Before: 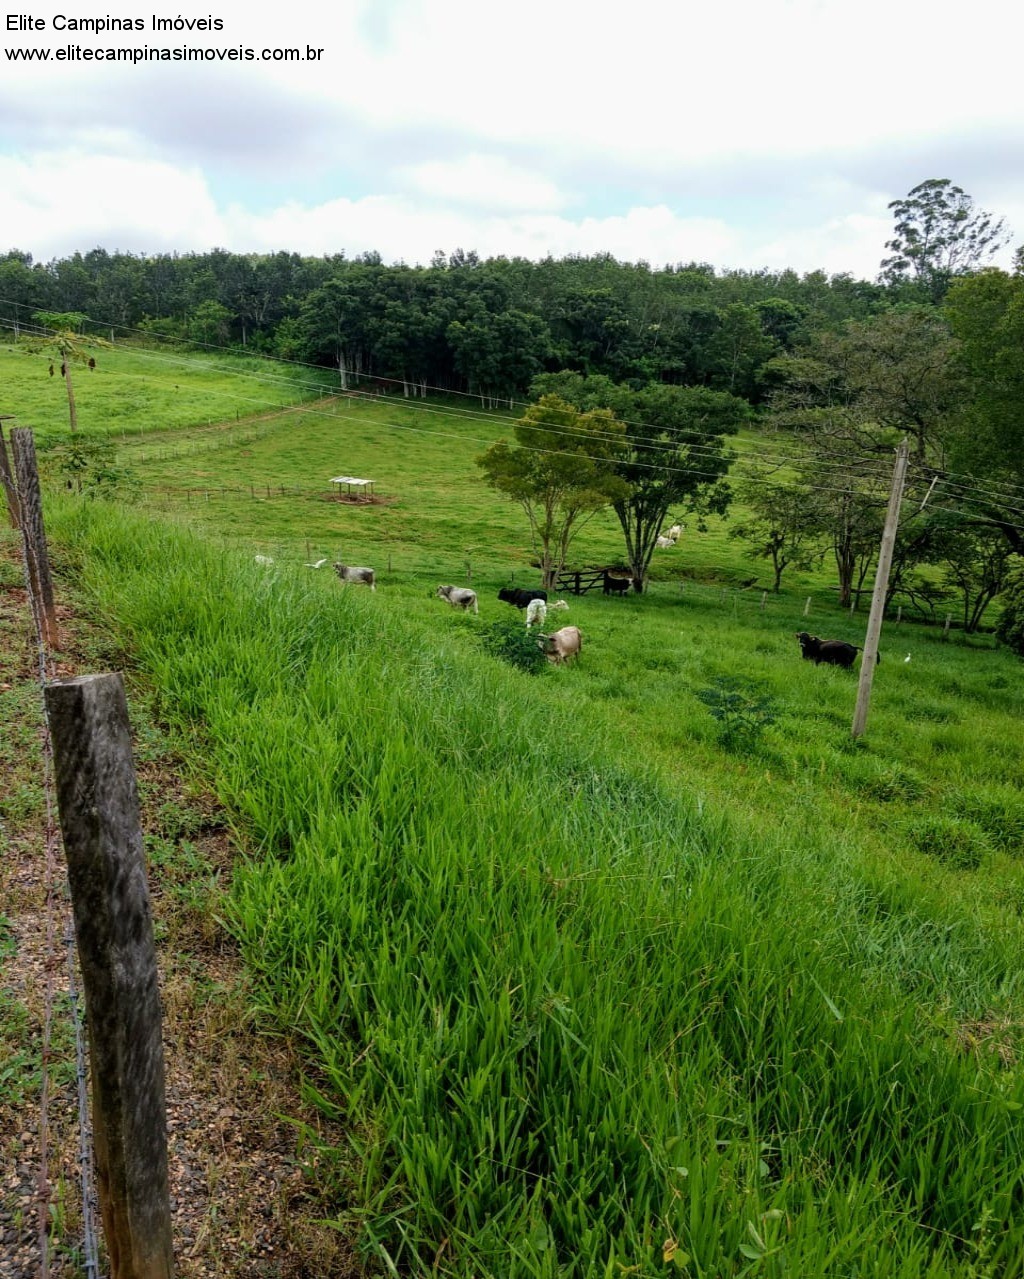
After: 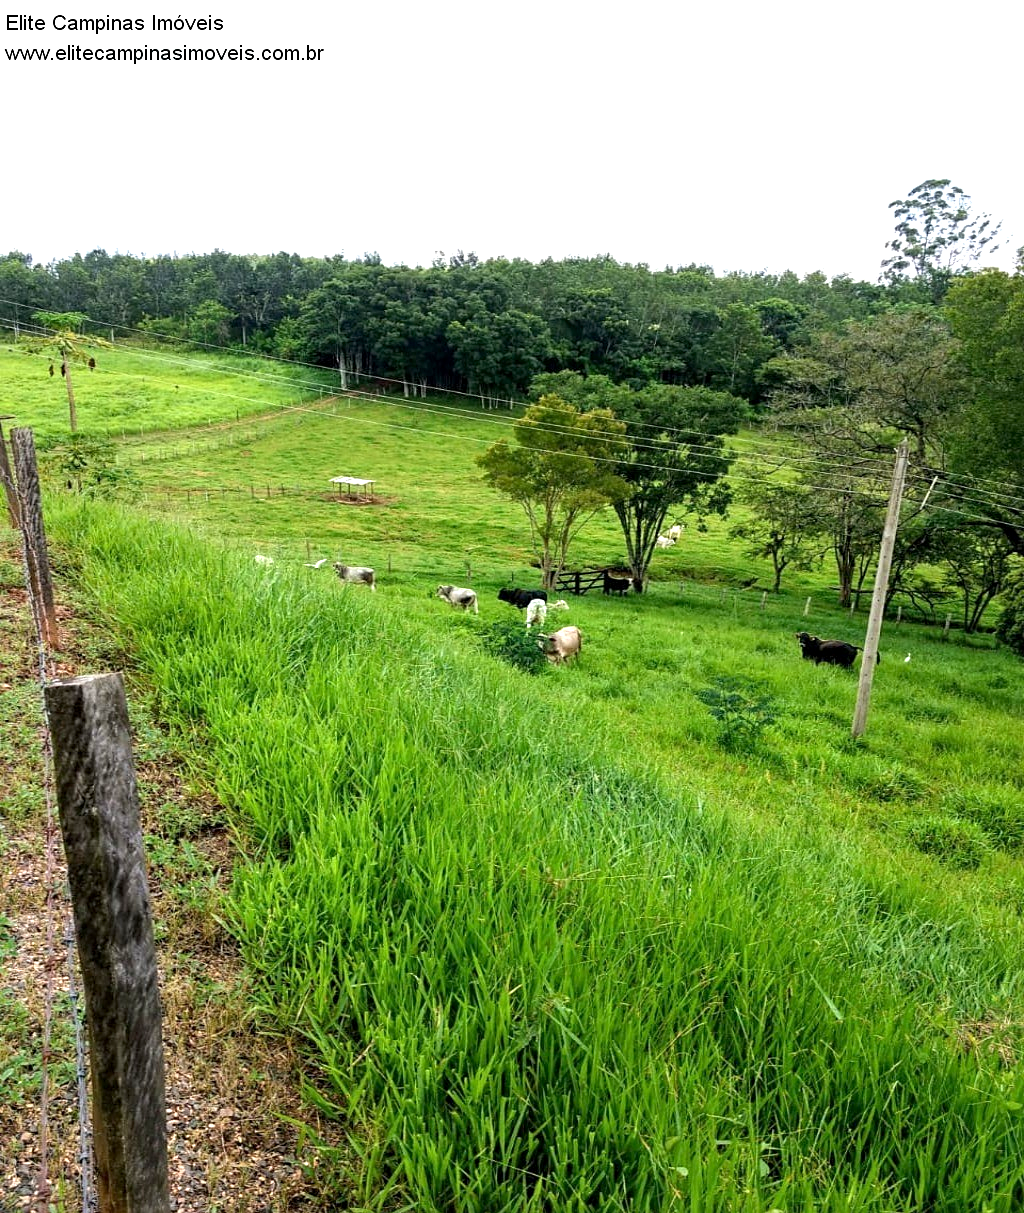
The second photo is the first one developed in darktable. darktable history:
exposure: black level correction 0.001, exposure 0.955 EV, compensate exposure bias true, compensate highlight preservation false
crop and rotate: top 0%, bottom 5.097%
sharpen: amount 0.2
